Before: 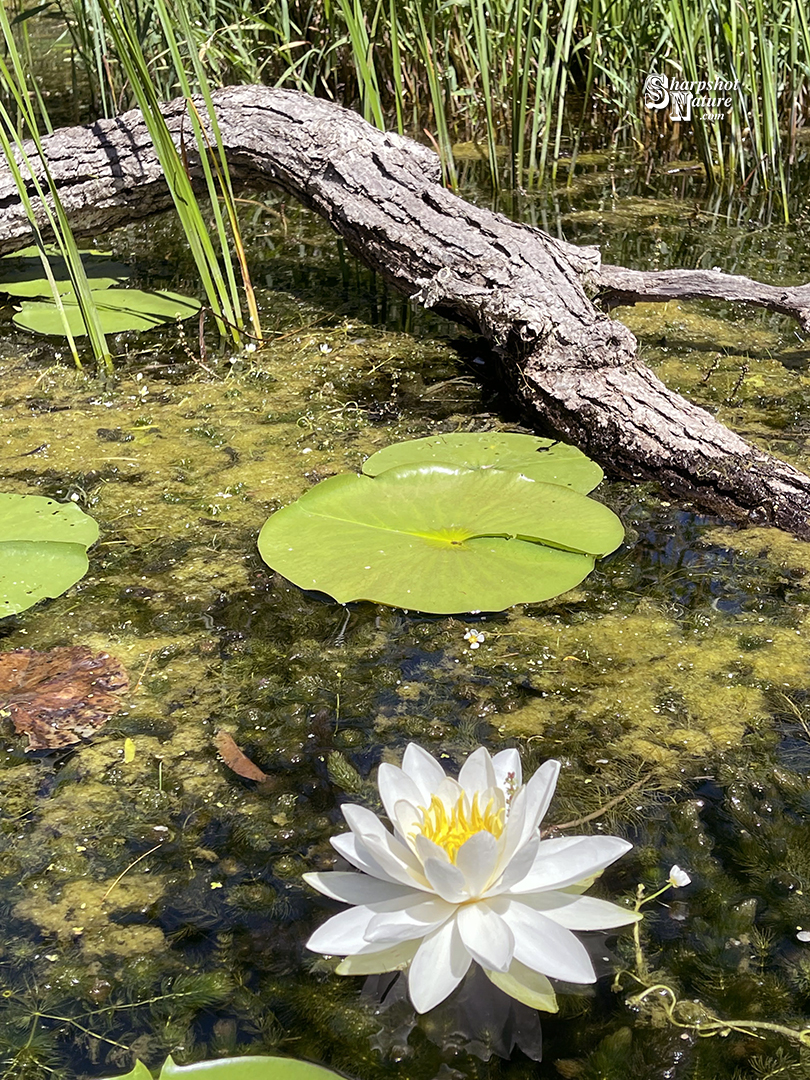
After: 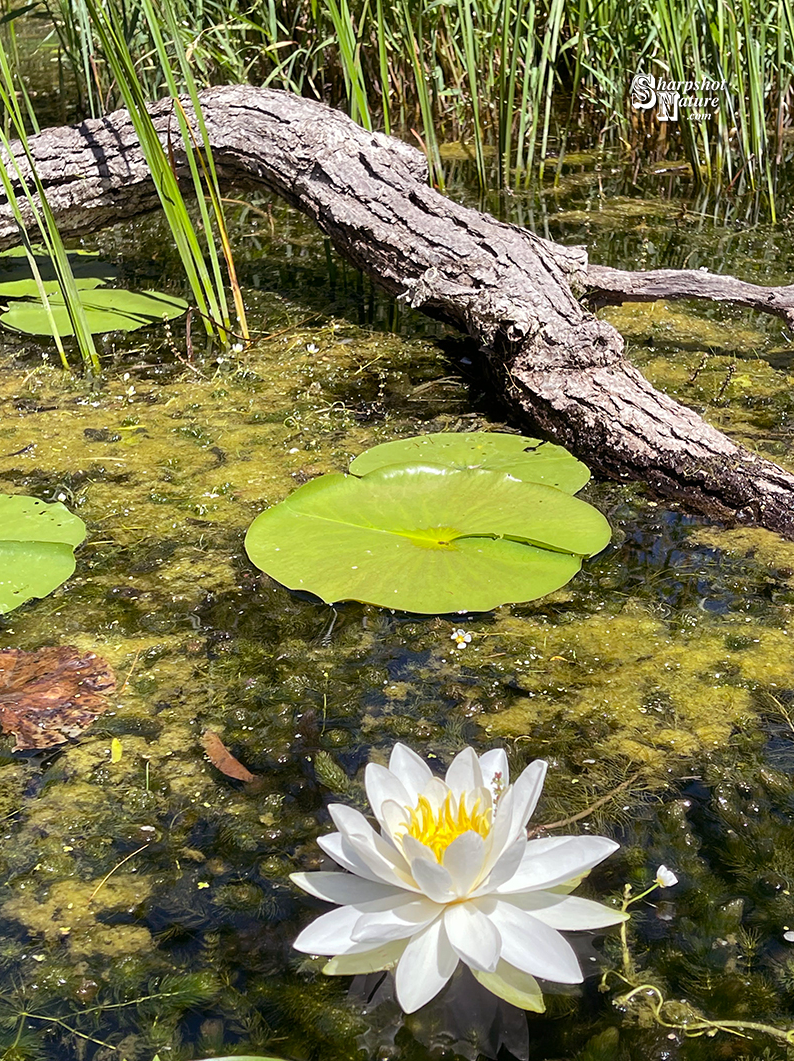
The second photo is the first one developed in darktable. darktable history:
crop: left 1.633%, right 0.277%, bottom 1.747%
